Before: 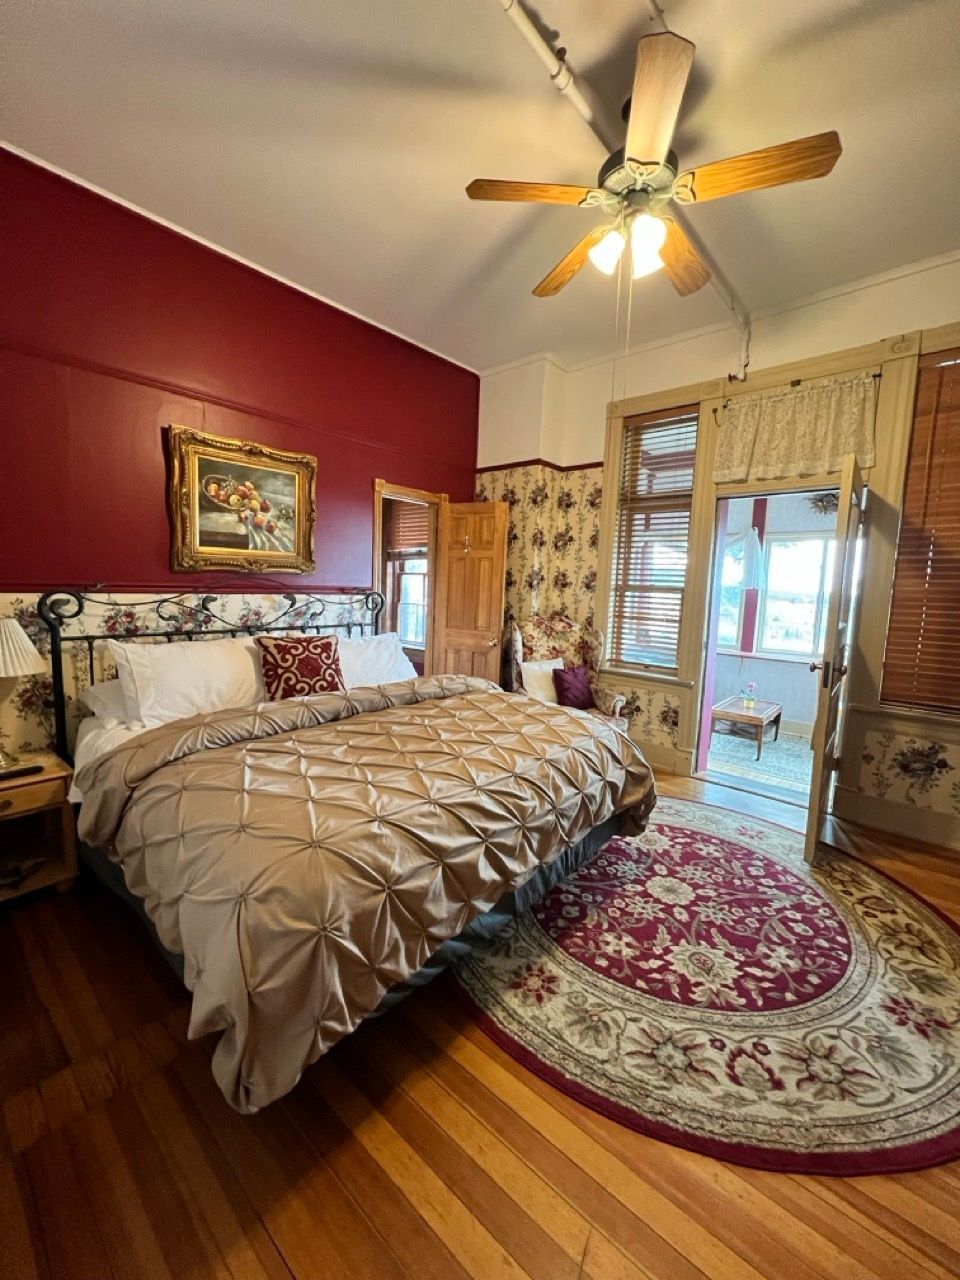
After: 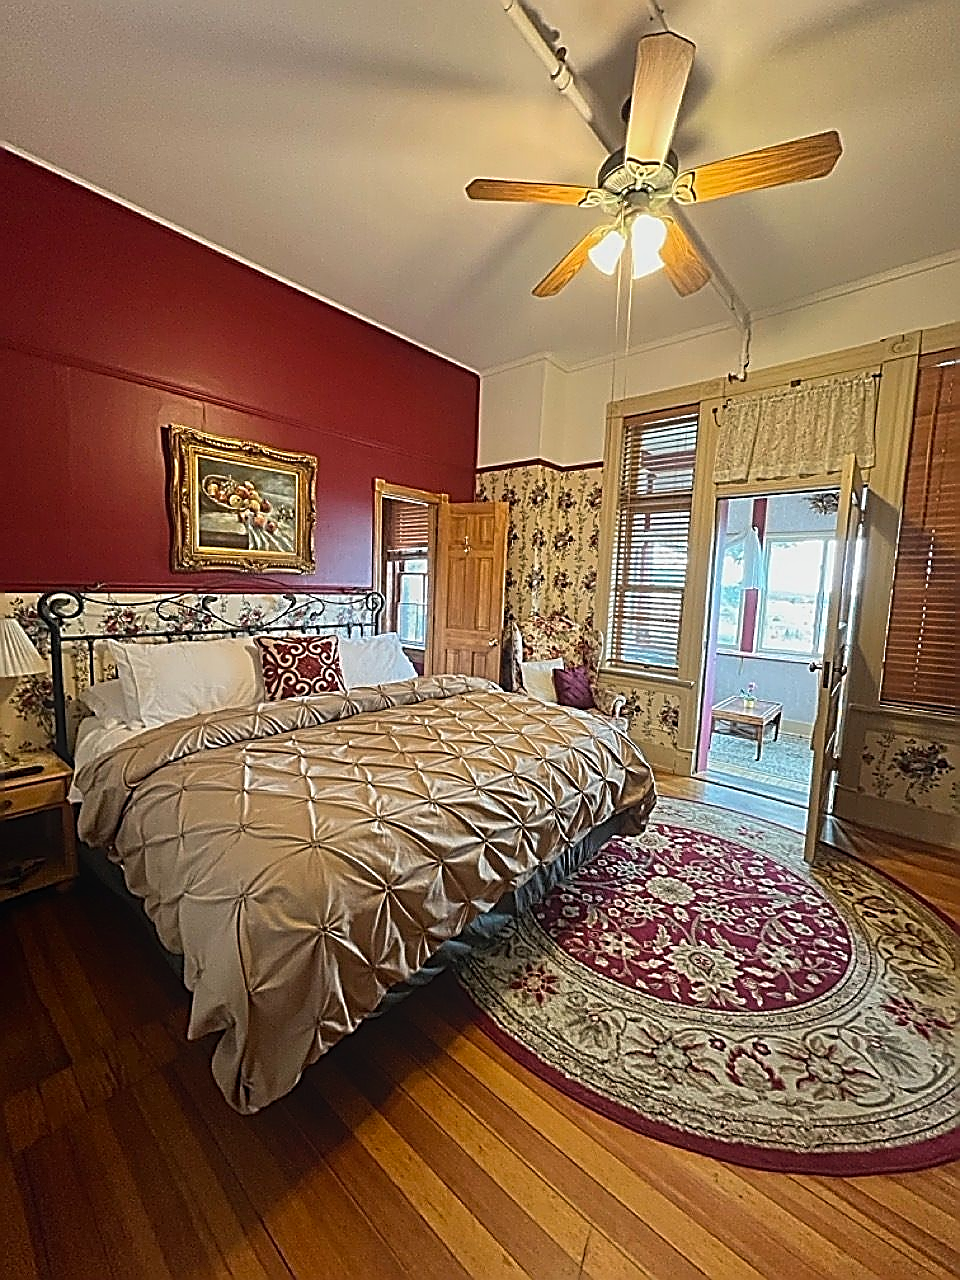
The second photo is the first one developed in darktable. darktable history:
sharpen: amount 1.997
contrast equalizer: octaves 7, y [[0.439, 0.44, 0.442, 0.457, 0.493, 0.498], [0.5 ×6], [0.5 ×6], [0 ×6], [0 ×6]]
